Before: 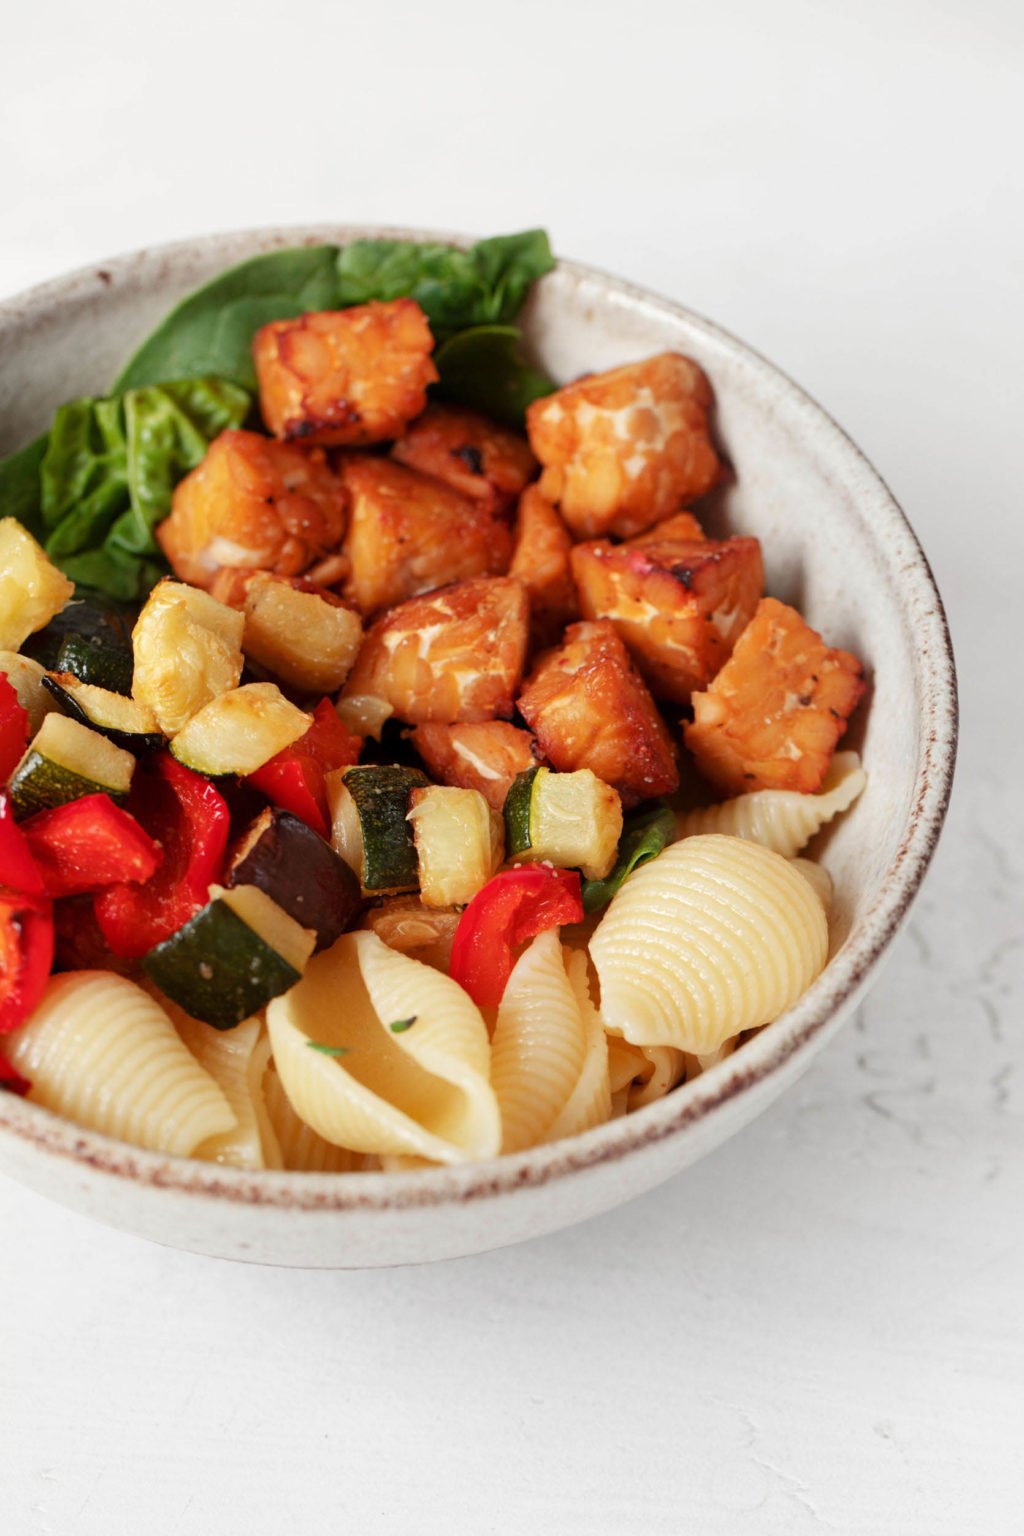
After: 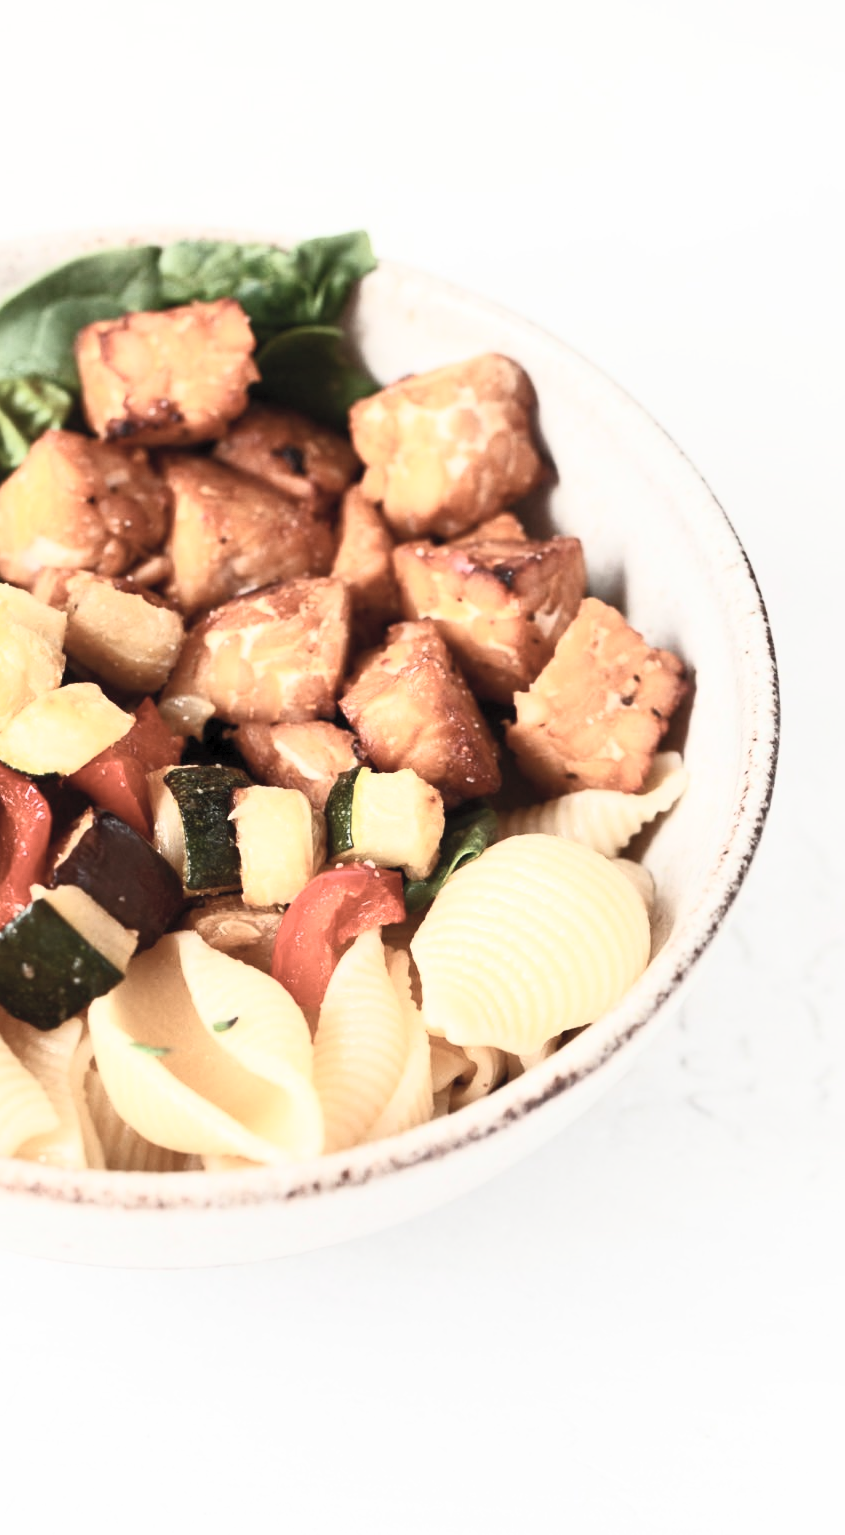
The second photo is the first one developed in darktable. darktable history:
crop: left 17.388%, bottom 0.037%
contrast brightness saturation: contrast 0.579, brightness 0.567, saturation -0.336
